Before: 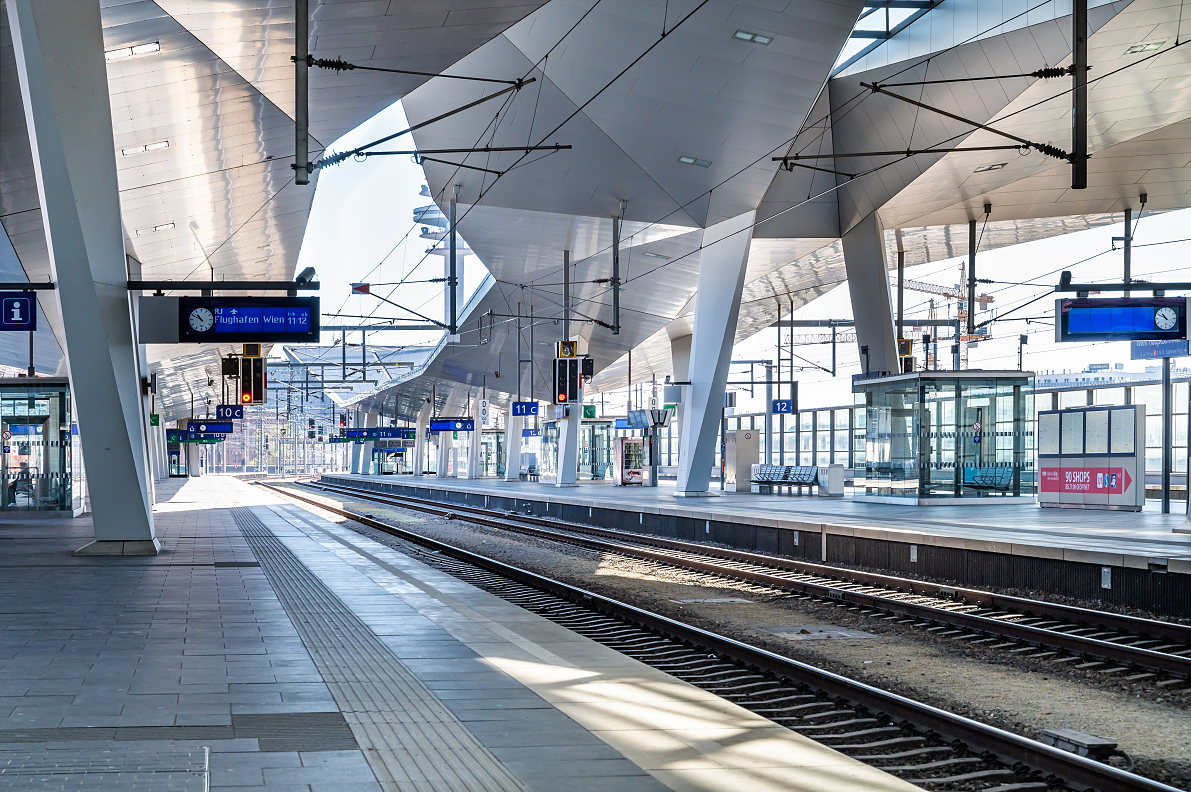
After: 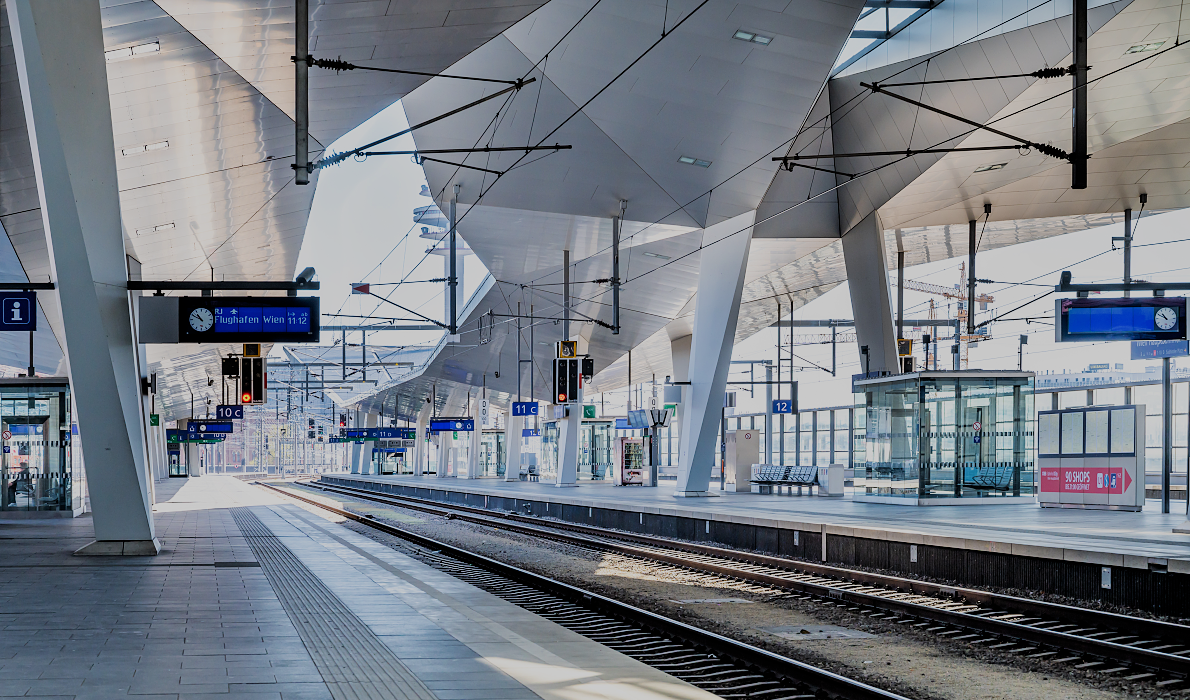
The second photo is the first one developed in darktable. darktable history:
crop and rotate: top 0%, bottom 11.589%
shadows and highlights: radius 107.9, shadows 23.44, highlights -58.24, low approximation 0.01, soften with gaussian
filmic rgb: middle gray luminance 29.86%, black relative exposure -8.93 EV, white relative exposure 7.01 EV, target black luminance 0%, hardness 2.98, latitude 2.05%, contrast 0.963, highlights saturation mix 4.02%, shadows ↔ highlights balance 12.56%
